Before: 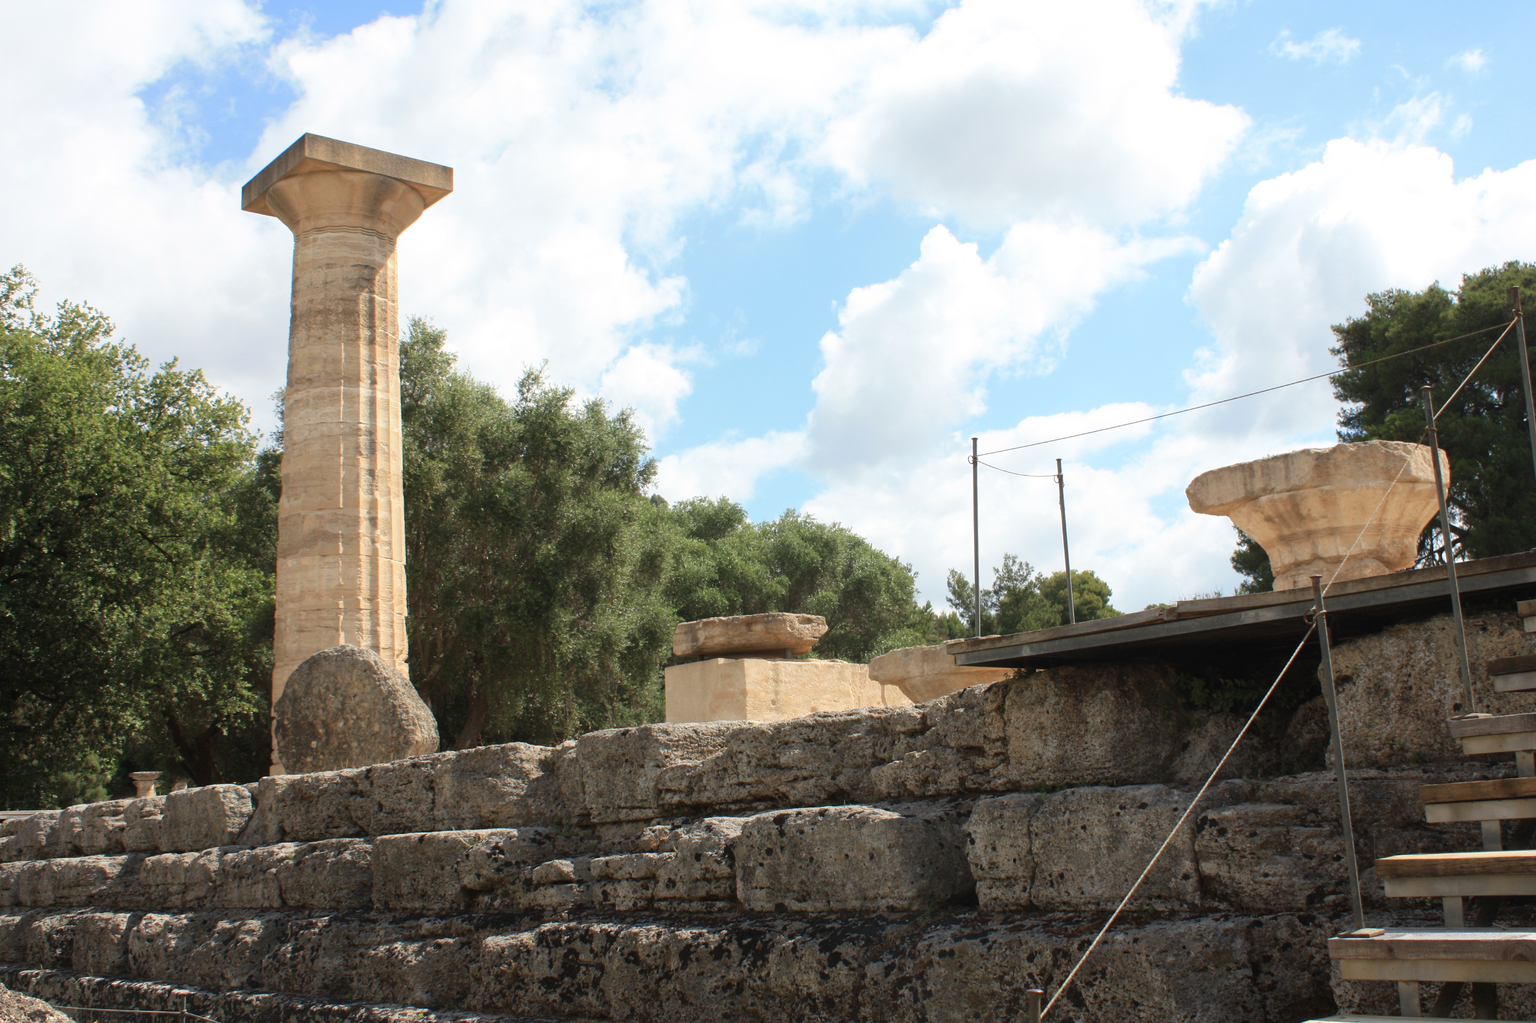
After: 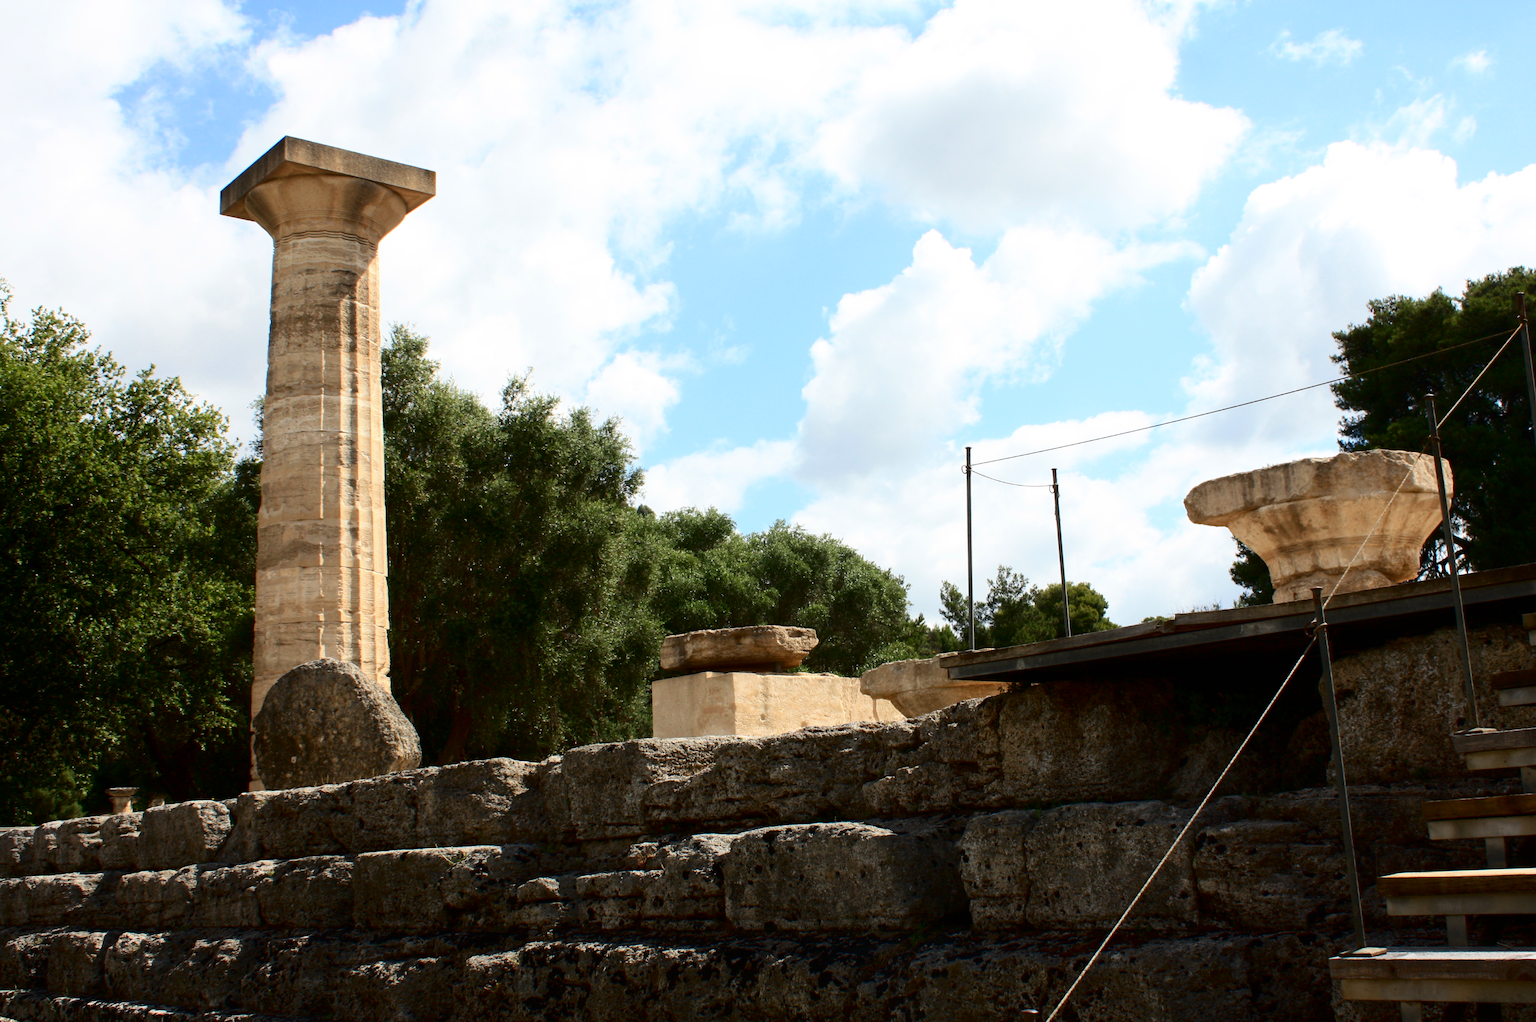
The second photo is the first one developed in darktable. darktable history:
crop: left 1.743%, right 0.268%, bottom 2.011%
contrast brightness saturation: contrast 0.24, brightness -0.24, saturation 0.14
